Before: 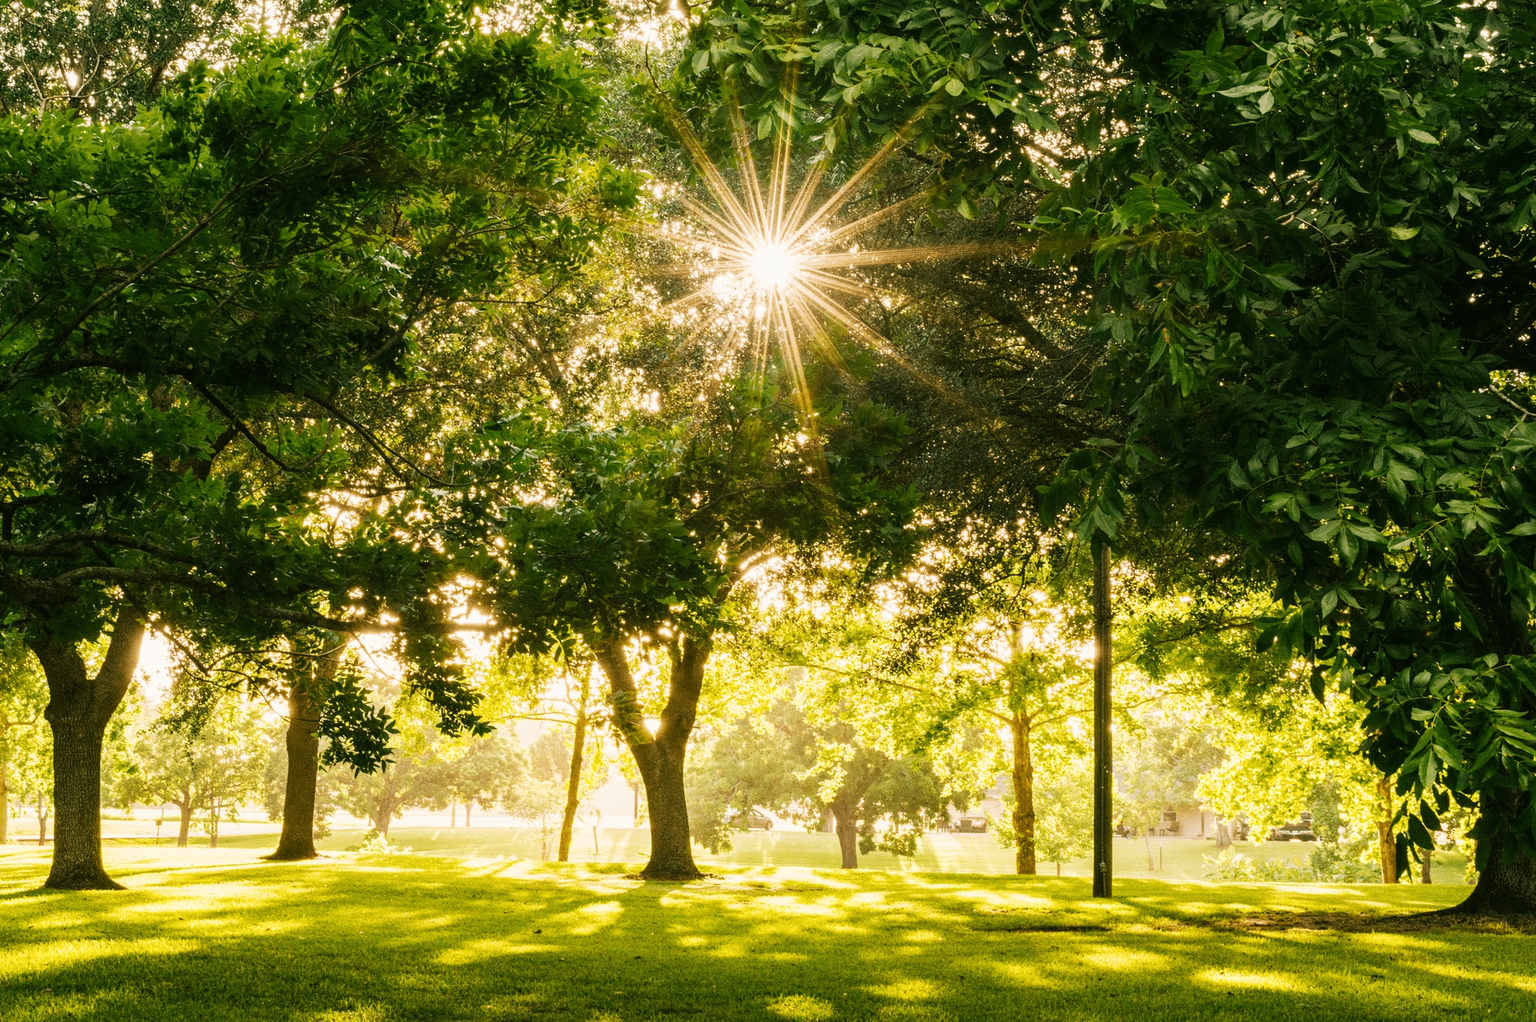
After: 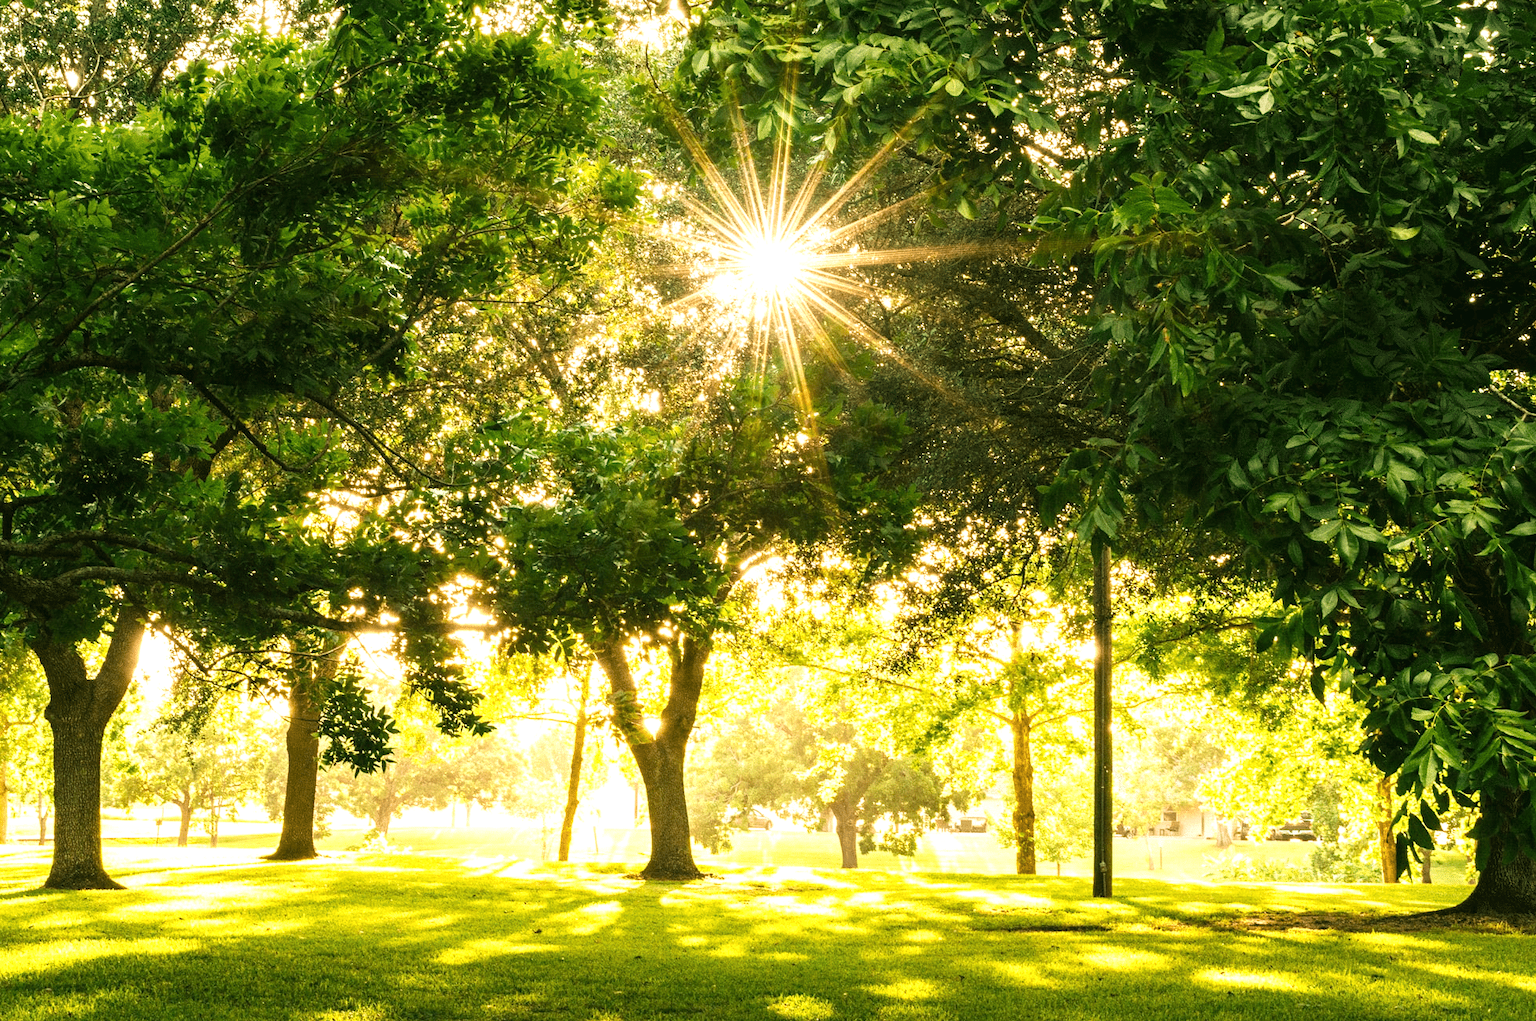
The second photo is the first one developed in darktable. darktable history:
exposure: exposure 0.633 EV, compensate highlight preservation false
velvia: on, module defaults
